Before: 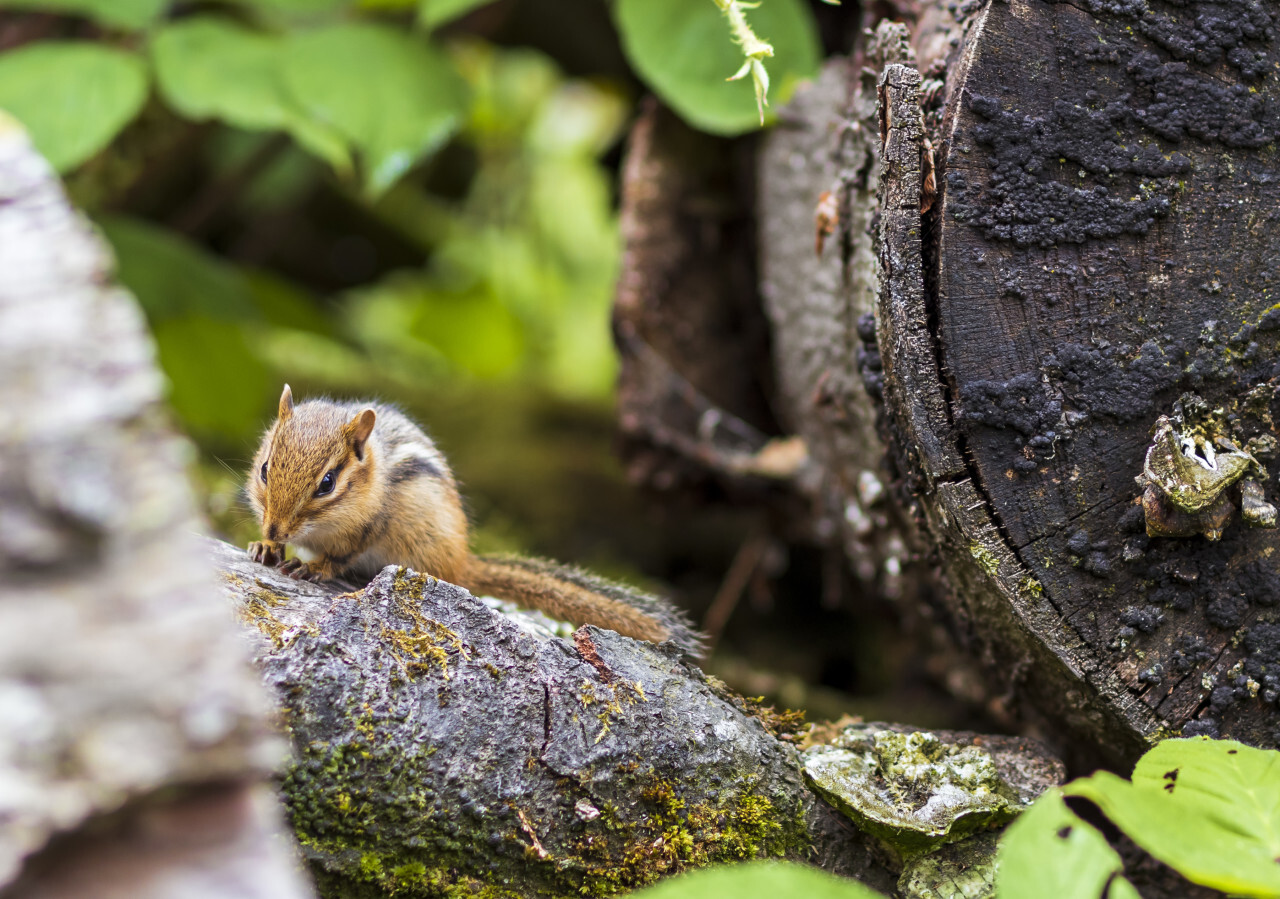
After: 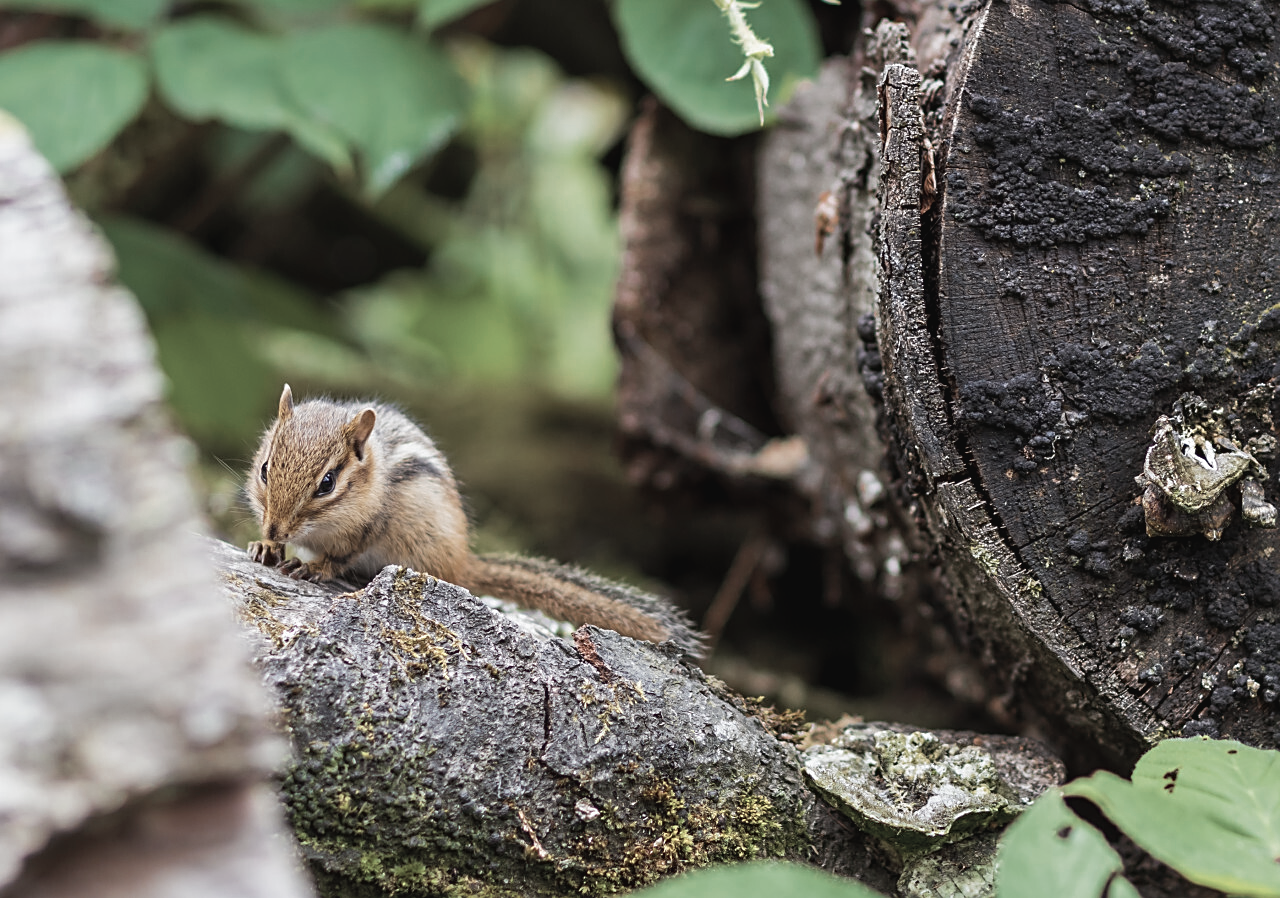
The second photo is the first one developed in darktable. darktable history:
color zones: curves: ch0 [(0, 0.5) (0.125, 0.4) (0.25, 0.5) (0.375, 0.4) (0.5, 0.4) (0.625, 0.35) (0.75, 0.35) (0.875, 0.5)]; ch1 [(0, 0.35) (0.125, 0.45) (0.25, 0.35) (0.375, 0.35) (0.5, 0.35) (0.625, 0.35) (0.75, 0.45) (0.875, 0.35)]; ch2 [(0, 0.6) (0.125, 0.5) (0.25, 0.5) (0.375, 0.6) (0.5, 0.6) (0.625, 0.5) (0.75, 0.5) (0.875, 0.5)]
crop: bottom 0.057%
sharpen: amount 0.49
contrast brightness saturation: contrast -0.058, saturation -0.419
tone equalizer: edges refinement/feathering 500, mask exposure compensation -1.57 EV, preserve details no
